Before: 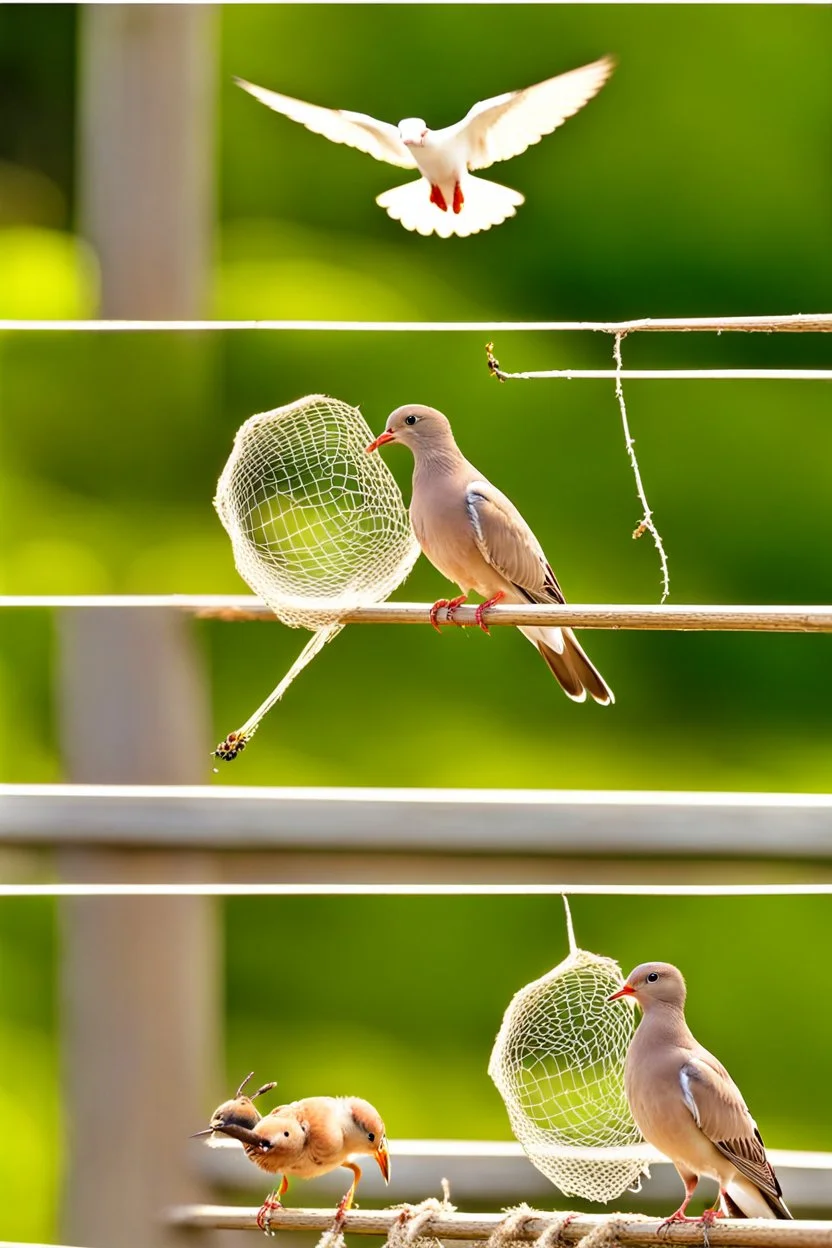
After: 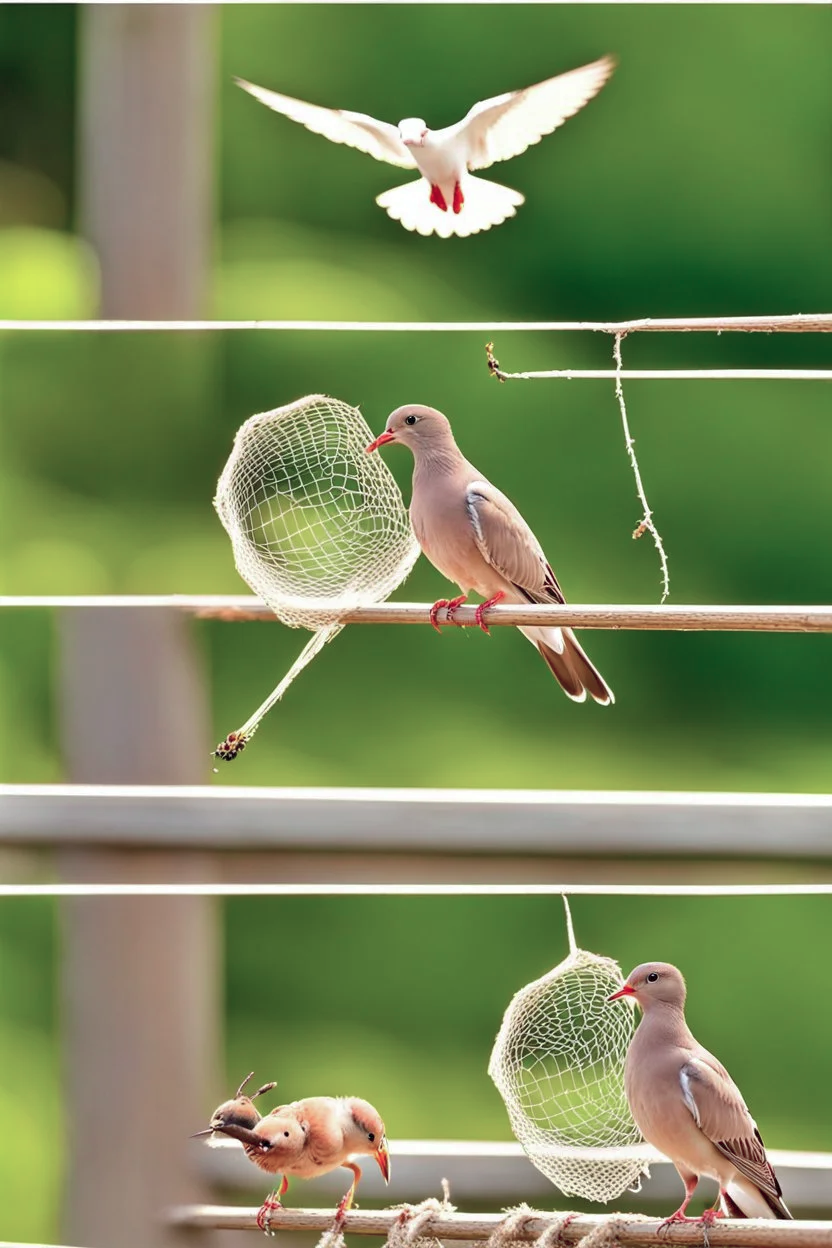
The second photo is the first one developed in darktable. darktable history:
shadows and highlights: on, module defaults
color contrast: blue-yellow contrast 0.62
